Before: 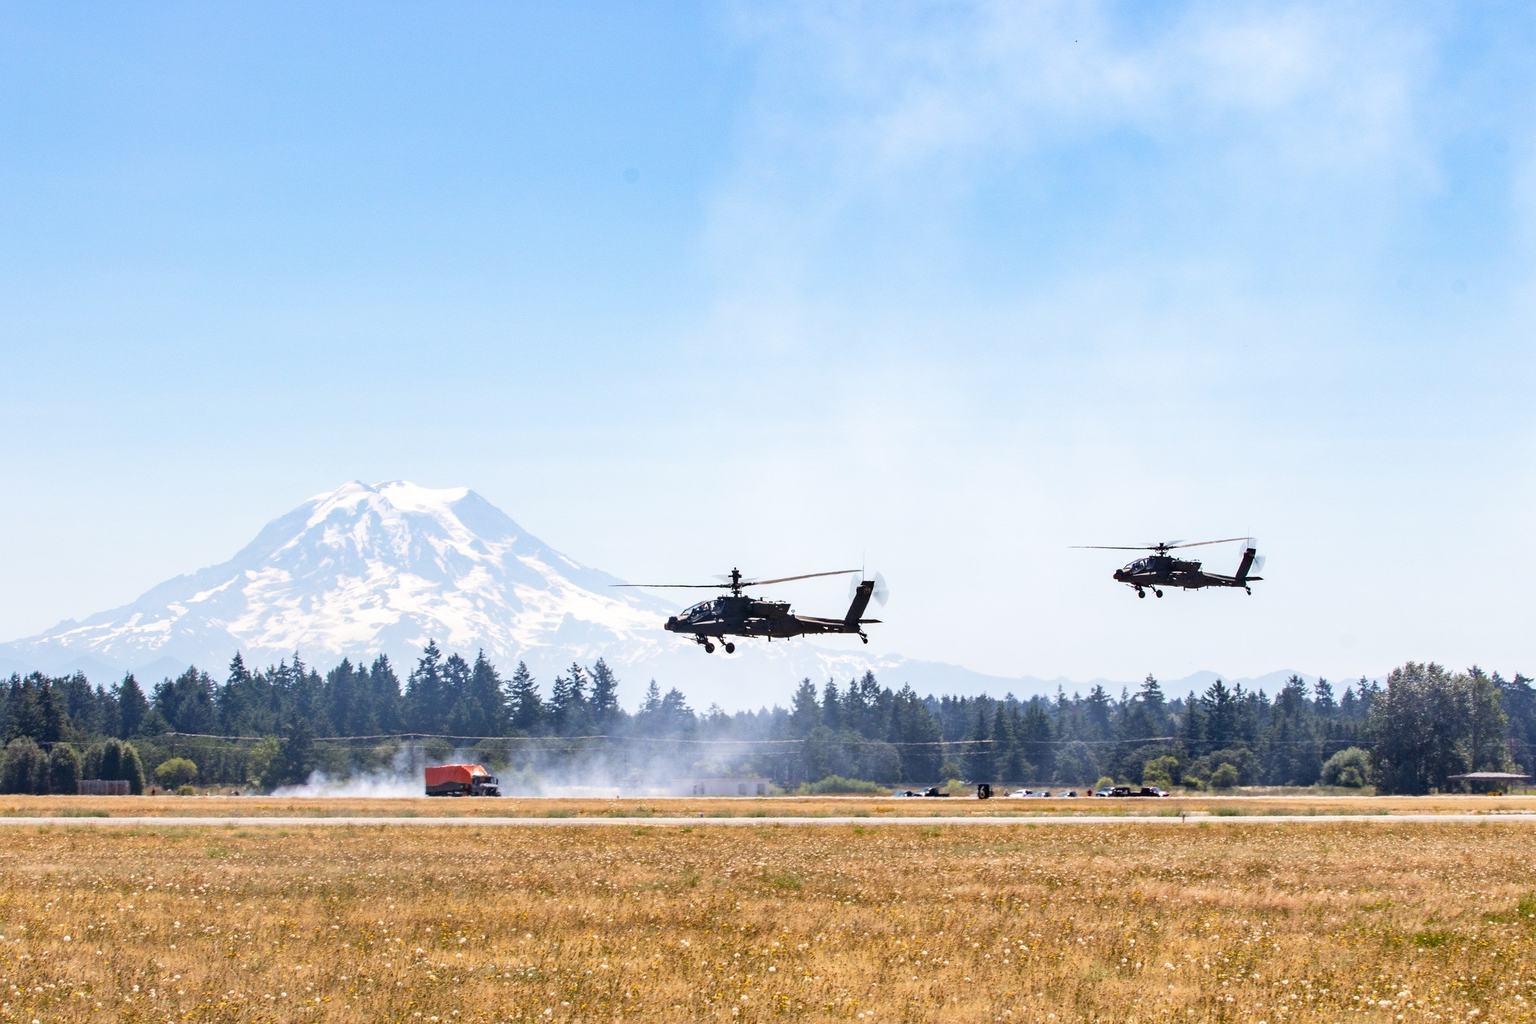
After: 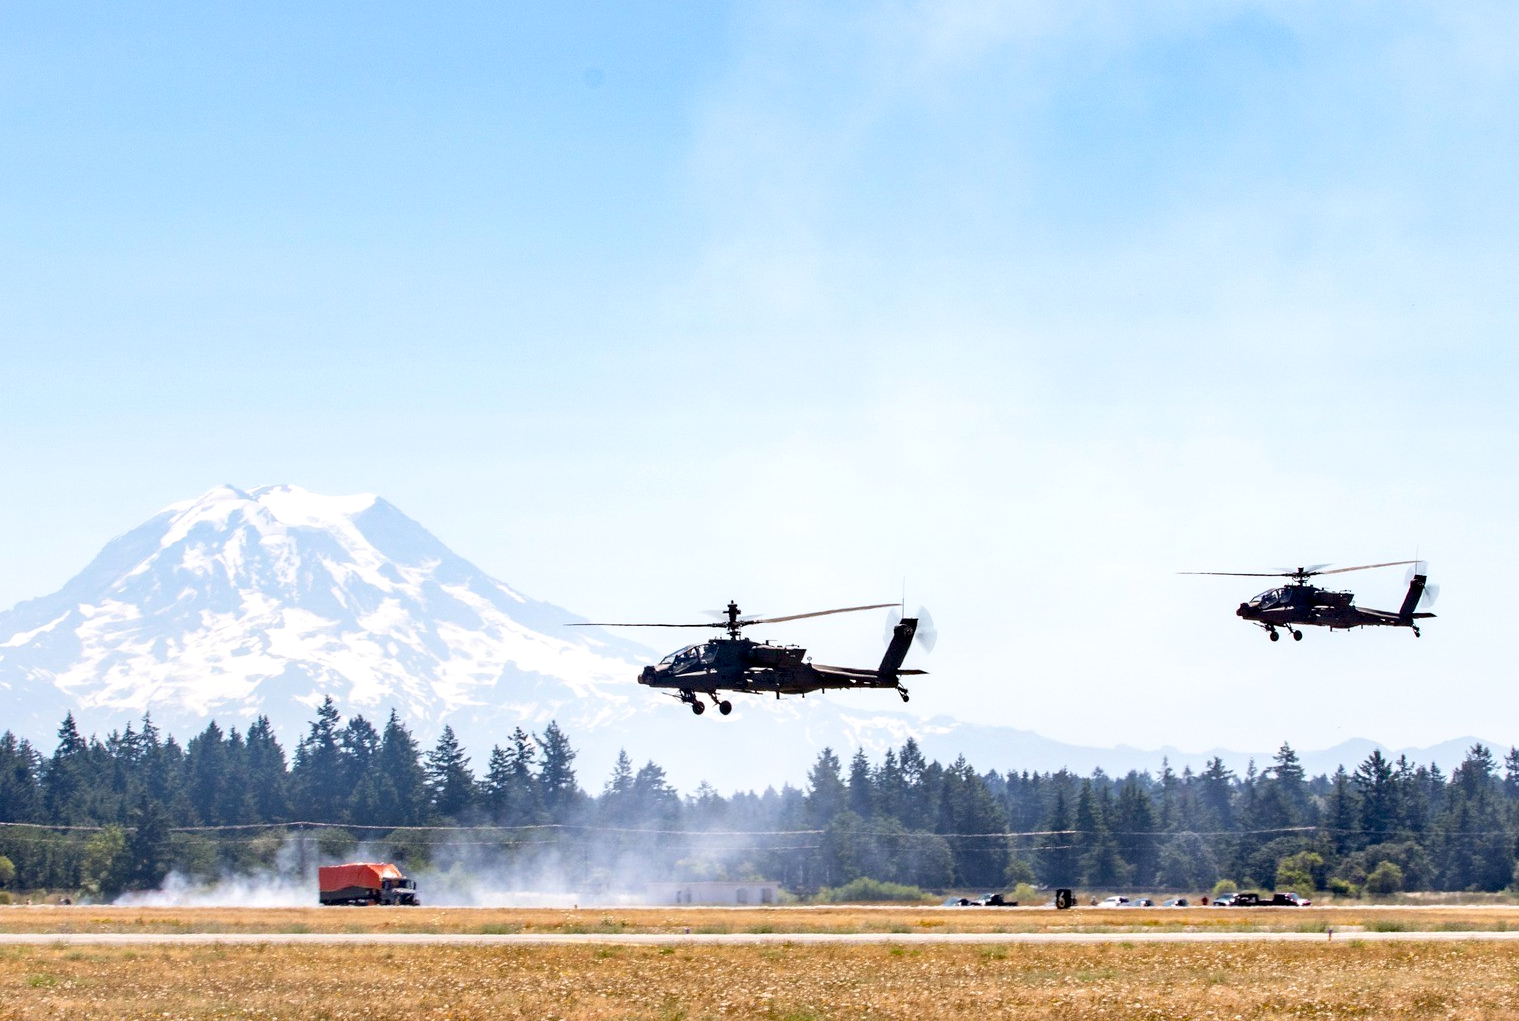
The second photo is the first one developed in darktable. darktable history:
exposure: black level correction 0.009, exposure 0.108 EV, compensate exposure bias true, compensate highlight preservation false
crop and rotate: left 12.131%, top 11.444%, right 13.67%, bottom 13.752%
